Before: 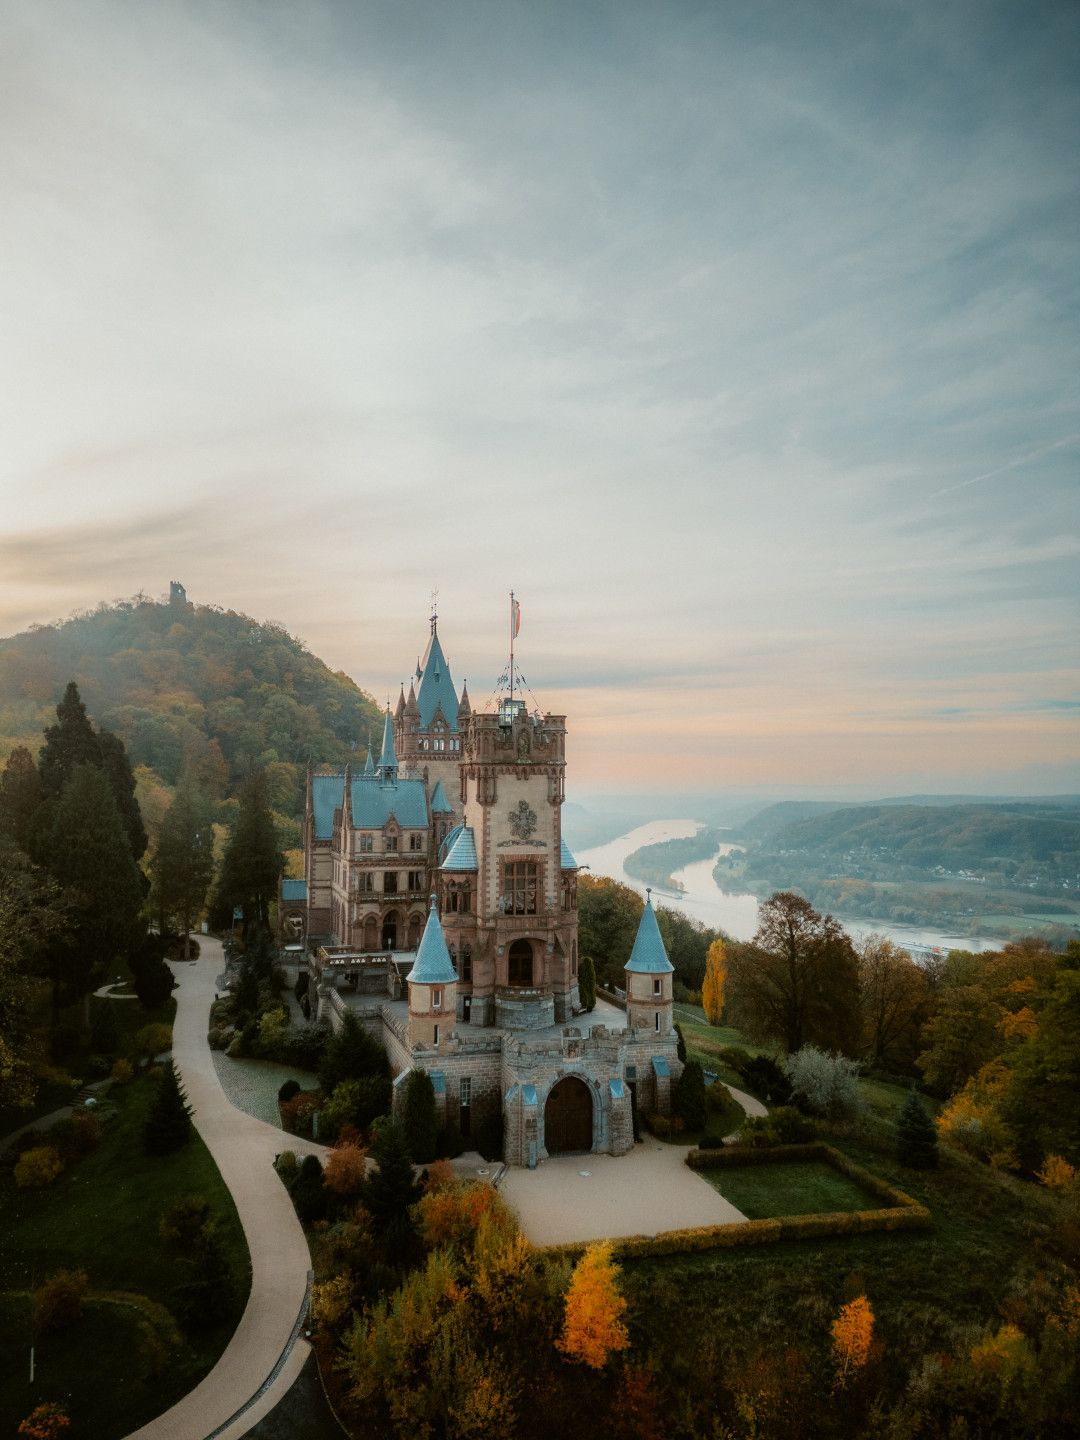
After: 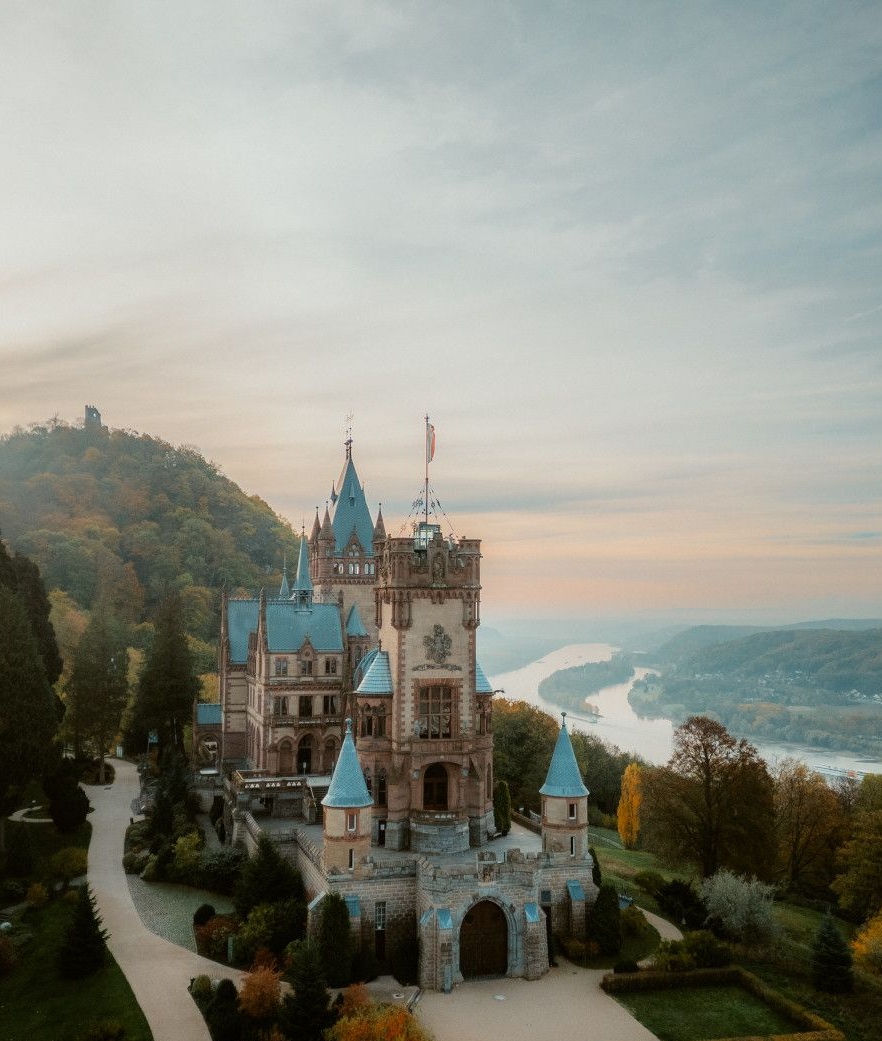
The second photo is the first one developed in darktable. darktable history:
crop: left 7.883%, top 12.263%, right 10.41%, bottom 15.424%
